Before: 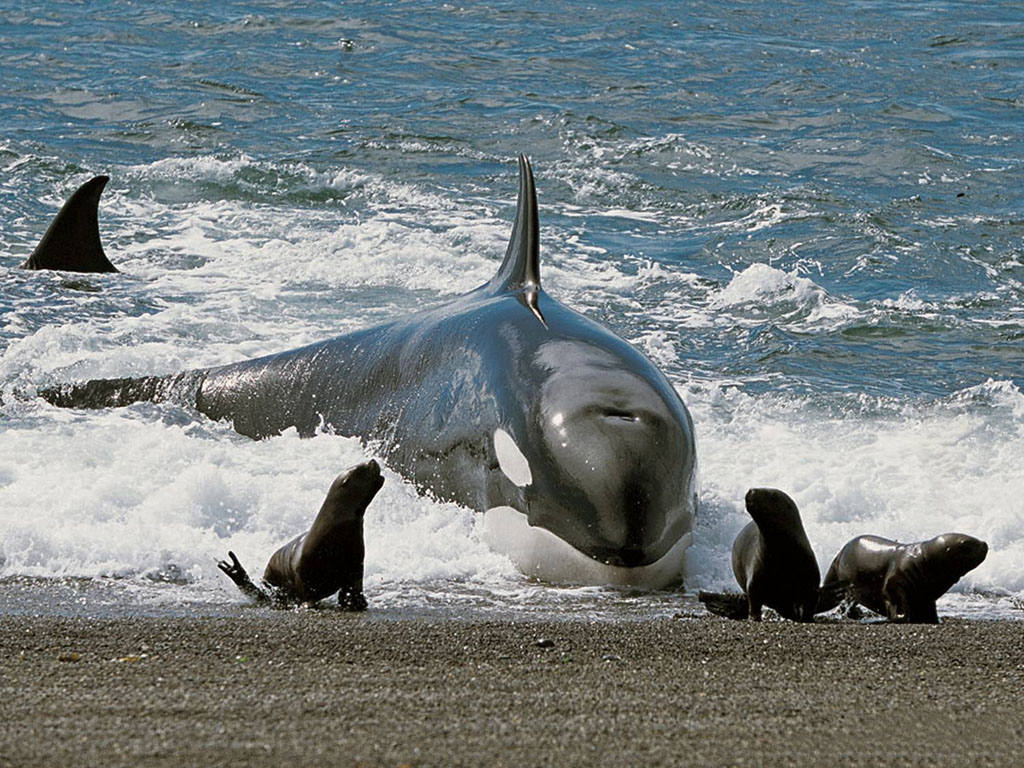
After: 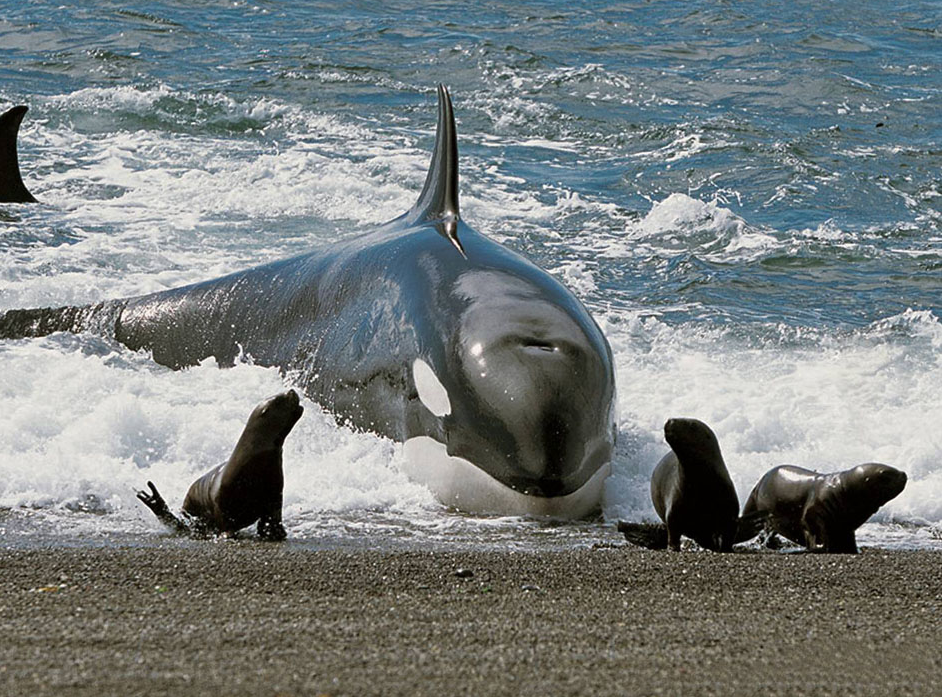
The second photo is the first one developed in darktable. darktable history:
crop and rotate: left 7.933%, top 9.148%
